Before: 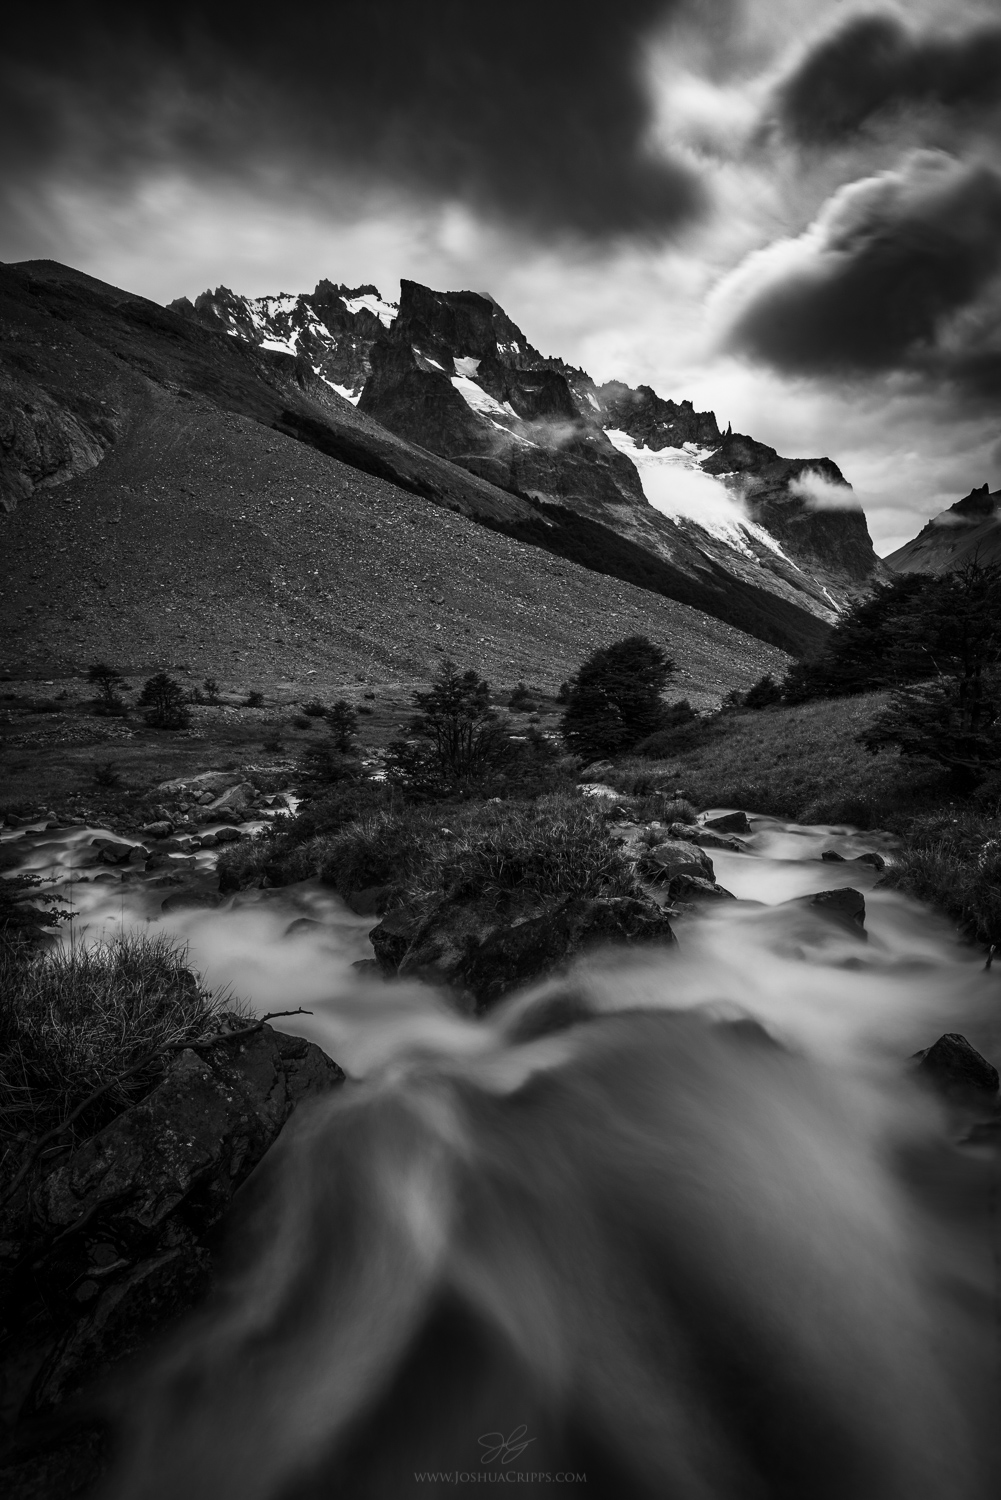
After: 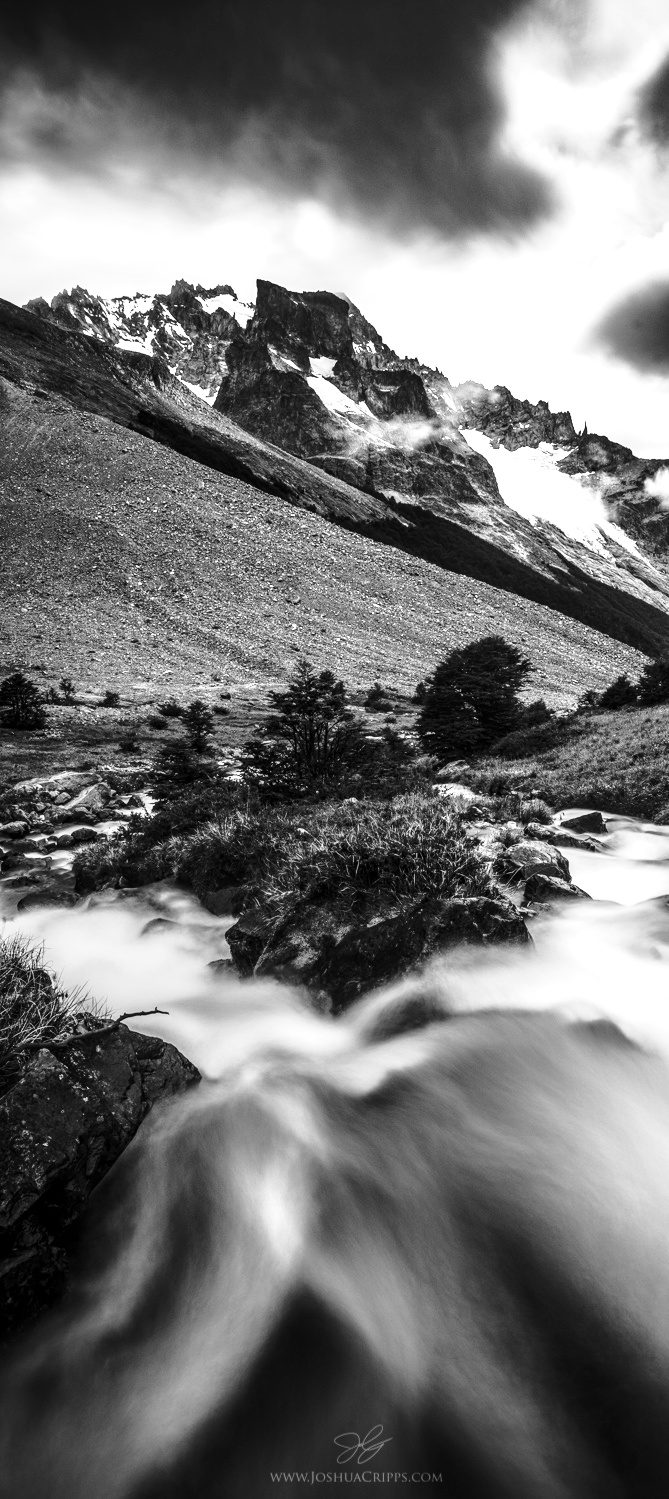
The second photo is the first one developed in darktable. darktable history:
base curve: curves: ch0 [(0, 0) (0.028, 0.03) (0.121, 0.232) (0.46, 0.748) (0.859, 0.968) (1, 1)], preserve colors none
local contrast: on, module defaults
crop and rotate: left 14.421%, right 18.732%
color zones: curves: ch0 [(0, 0.363) (0.128, 0.373) (0.25, 0.5) (0.402, 0.407) (0.521, 0.525) (0.63, 0.559) (0.729, 0.662) (0.867, 0.471)]; ch1 [(0, 0.515) (0.136, 0.618) (0.25, 0.5) (0.378, 0) (0.516, 0) (0.622, 0.593) (0.737, 0.819) (0.87, 0.593)]; ch2 [(0, 0.529) (0.128, 0.471) (0.282, 0.451) (0.386, 0.662) (0.516, 0.525) (0.633, 0.554) (0.75, 0.62) (0.875, 0.441)]
tone equalizer: -8 EV -0.744 EV, -7 EV -0.682 EV, -6 EV -0.565 EV, -5 EV -0.406 EV, -3 EV 0.374 EV, -2 EV 0.6 EV, -1 EV 0.685 EV, +0 EV 0.772 EV
exposure: exposure 0.558 EV, compensate highlight preservation false
